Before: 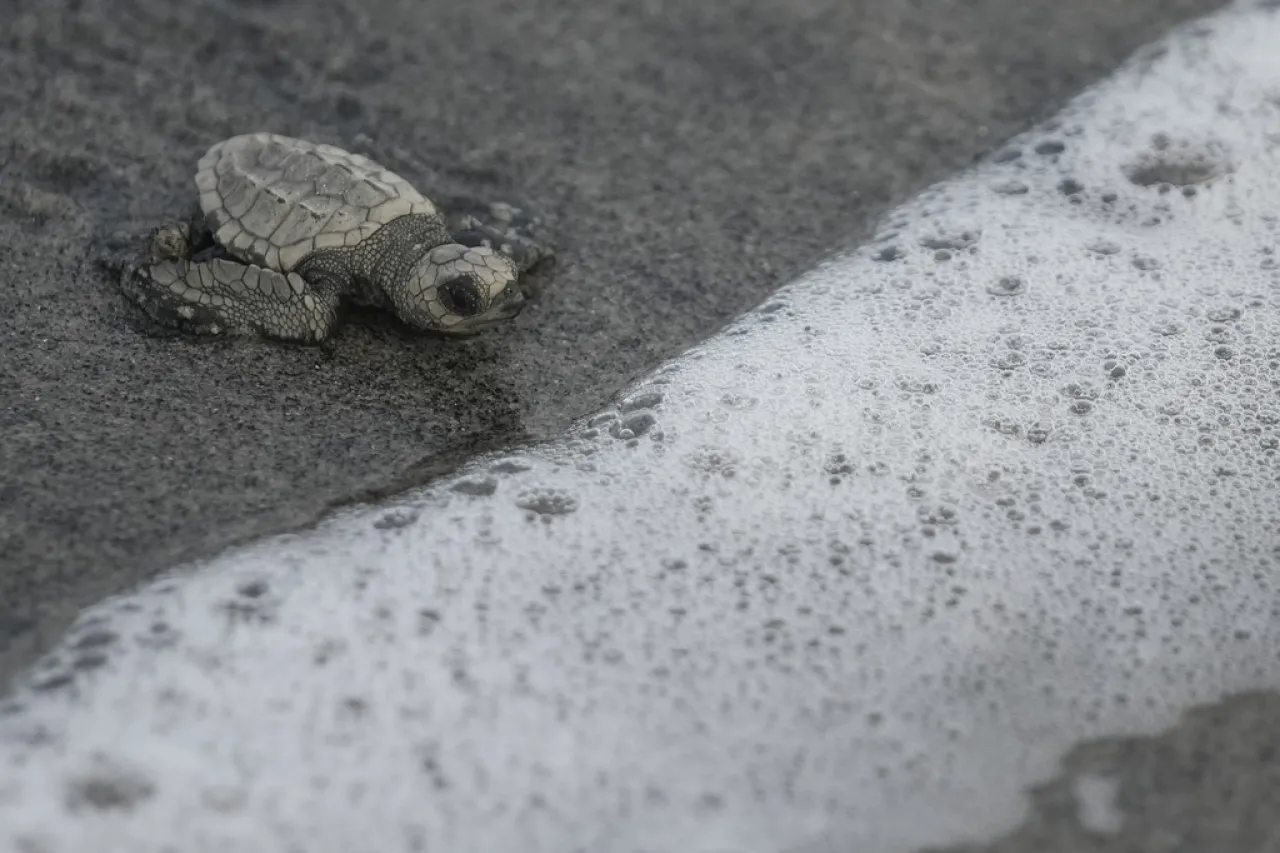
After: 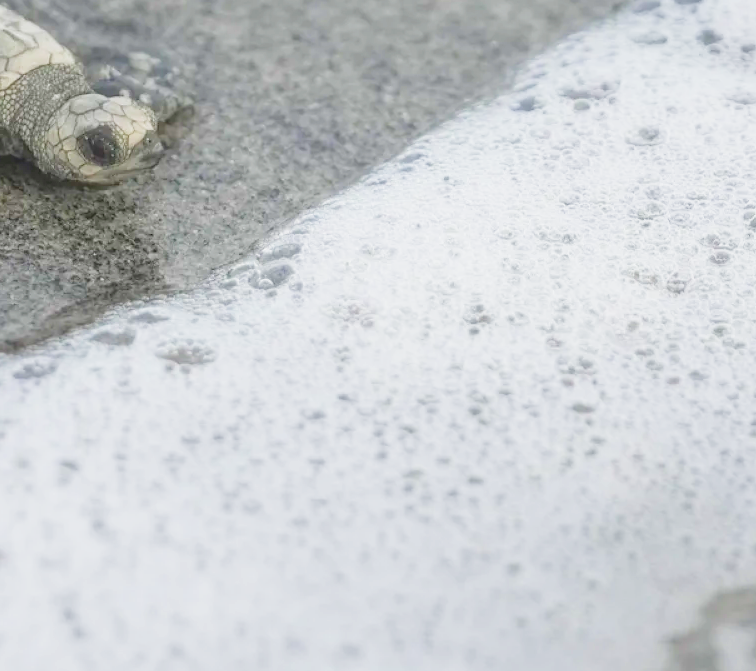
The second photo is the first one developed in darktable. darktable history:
color balance rgb: perceptual saturation grading › global saturation 20%, global vibrance 20%
filmic rgb: middle gray luminance 4.29%, black relative exposure -13 EV, white relative exposure 5 EV, threshold 6 EV, target black luminance 0%, hardness 5.19, latitude 59.69%, contrast 0.767, highlights saturation mix 5%, shadows ↔ highlights balance 25.95%, add noise in highlights 0, color science v3 (2019), use custom middle-gray values true, iterations of high-quality reconstruction 0, contrast in highlights soft, enable highlight reconstruction true
crop and rotate: left 28.256%, top 17.734%, right 12.656%, bottom 3.573%
